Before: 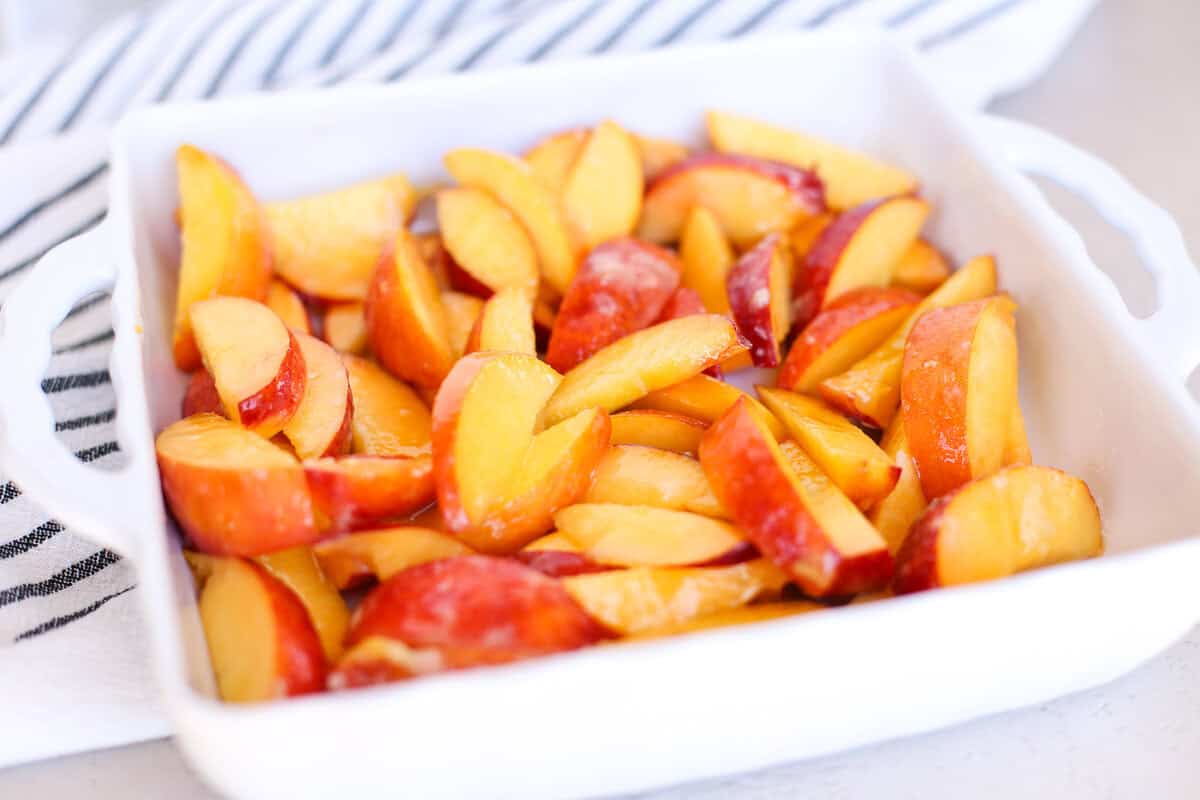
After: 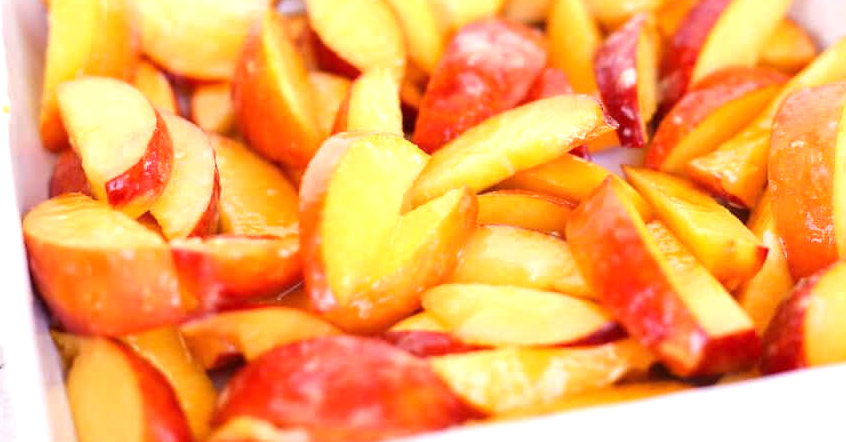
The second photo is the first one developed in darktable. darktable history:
exposure: black level correction 0, exposure 0.5 EV, compensate exposure bias true, compensate highlight preservation false
crop: left 11.123%, top 27.61%, right 18.3%, bottom 17.034%
